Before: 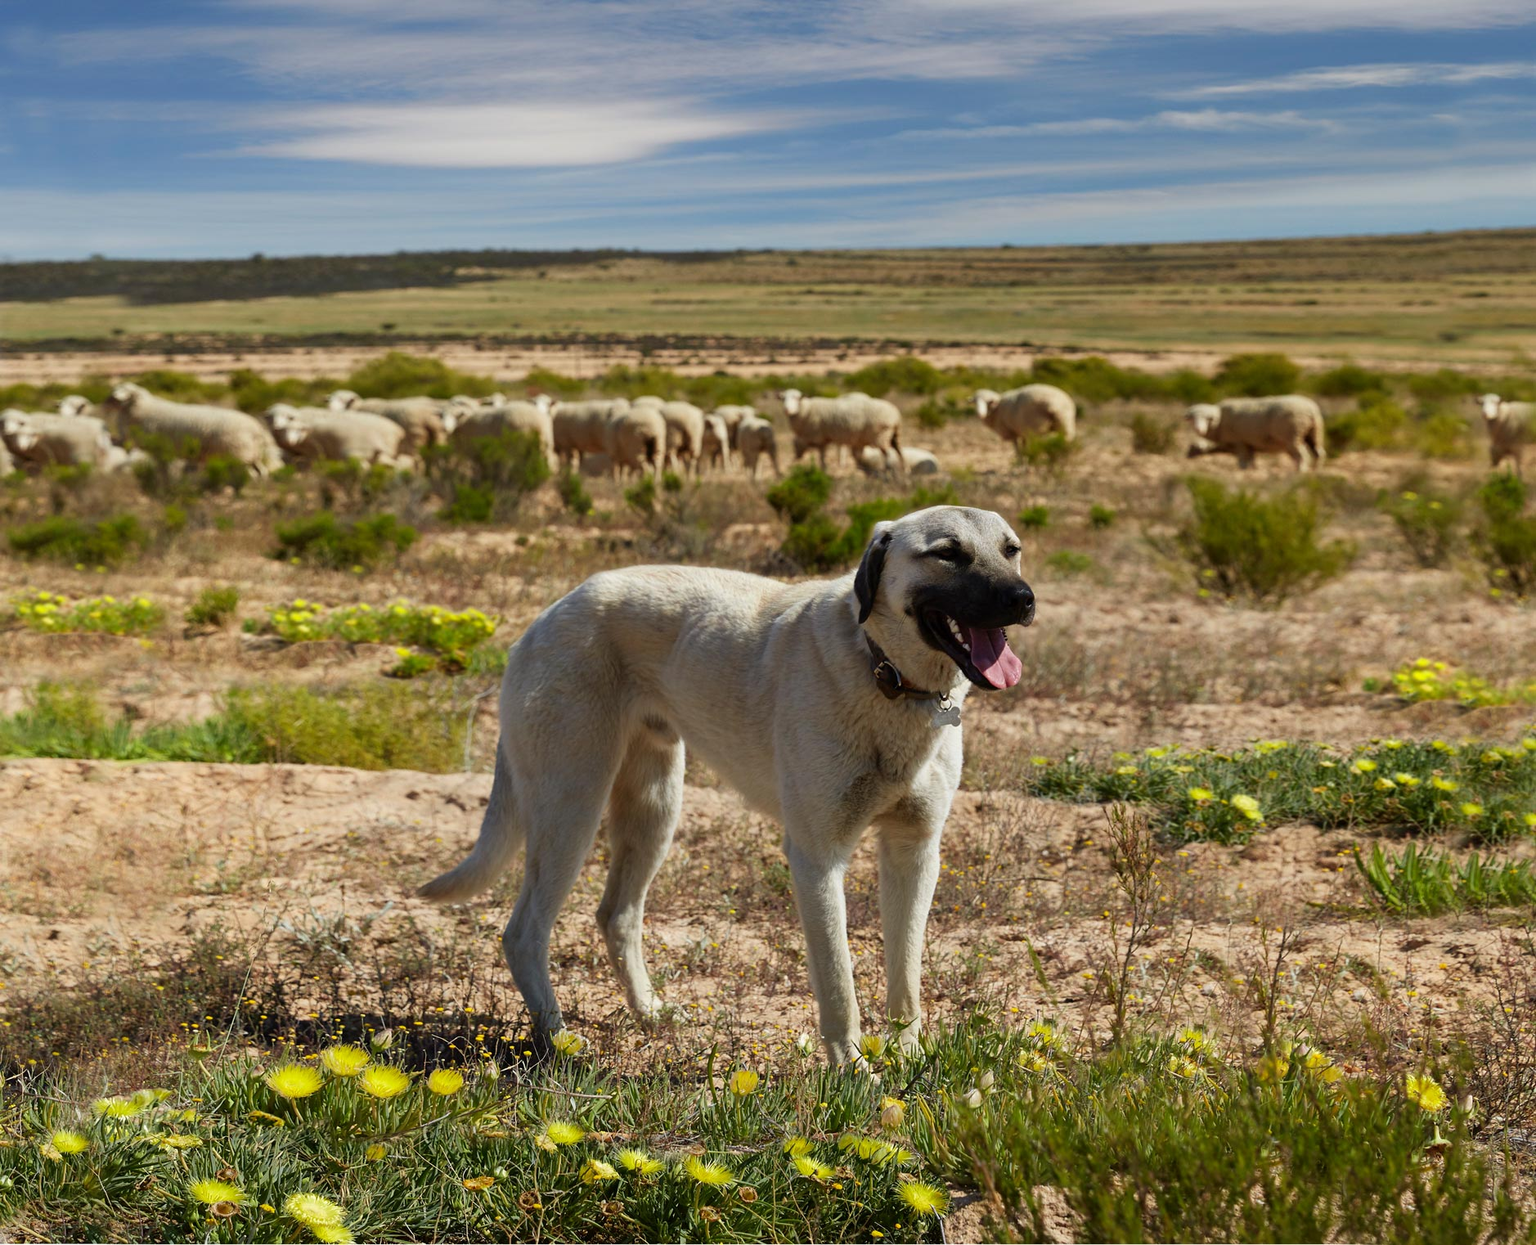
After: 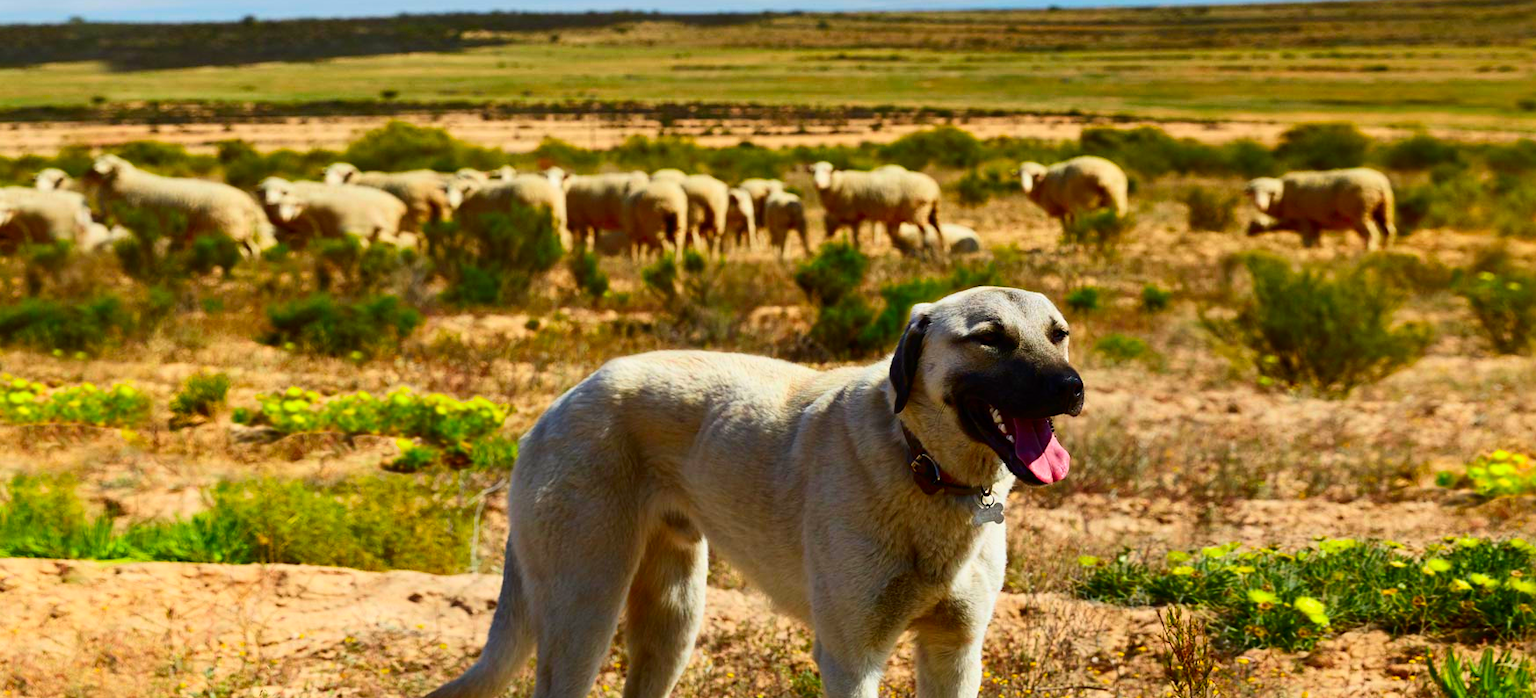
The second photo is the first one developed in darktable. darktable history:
crop: left 1.744%, top 19.225%, right 5.069%, bottom 28.357%
contrast brightness saturation: contrast 0.26, brightness 0.02, saturation 0.87
